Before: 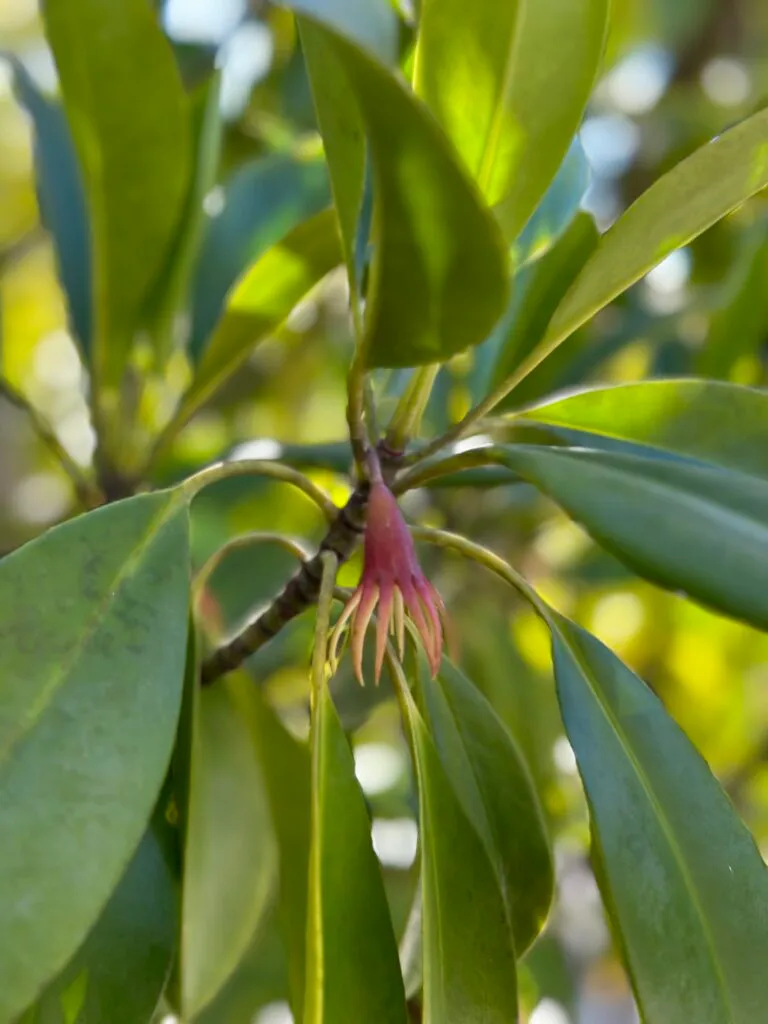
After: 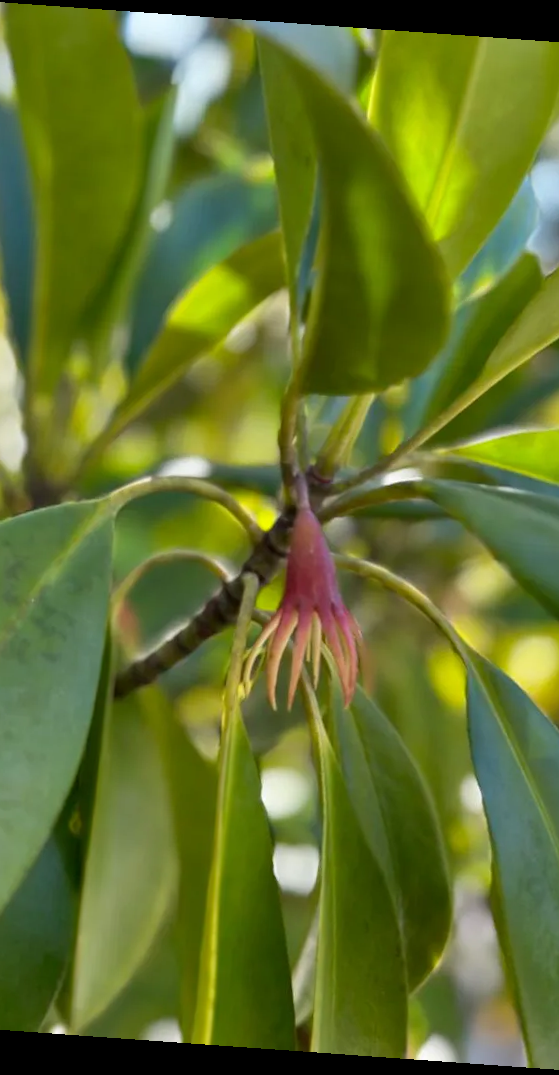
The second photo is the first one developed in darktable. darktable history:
rotate and perspective: rotation 4.1°, automatic cropping off
crop and rotate: left 13.409%, right 19.924%
